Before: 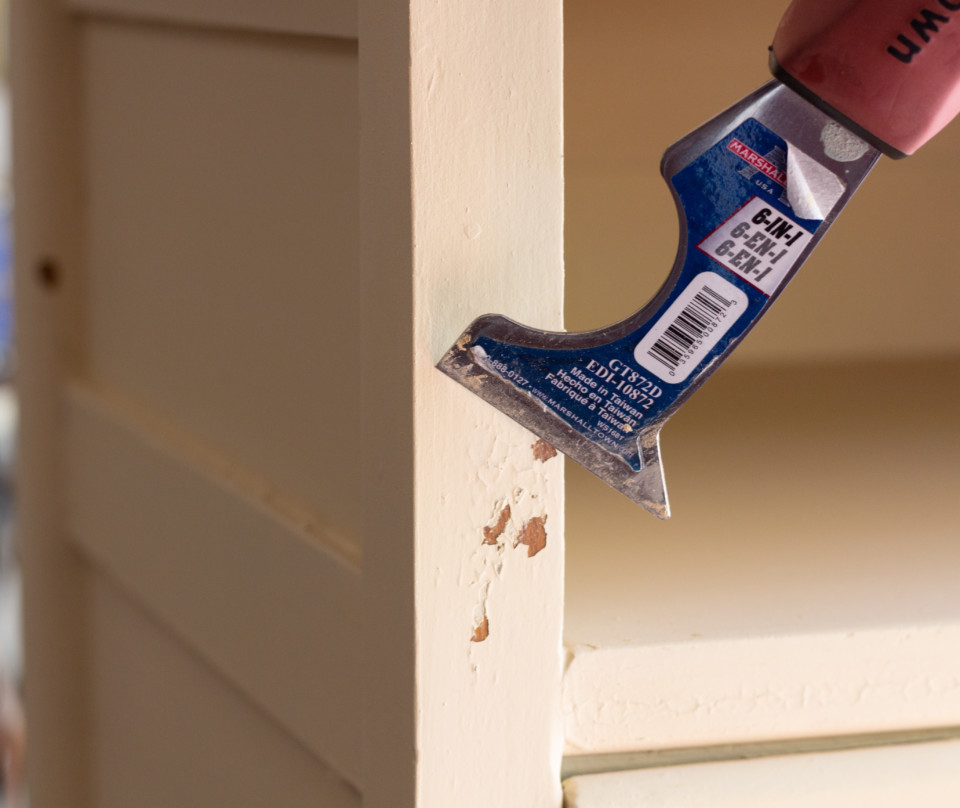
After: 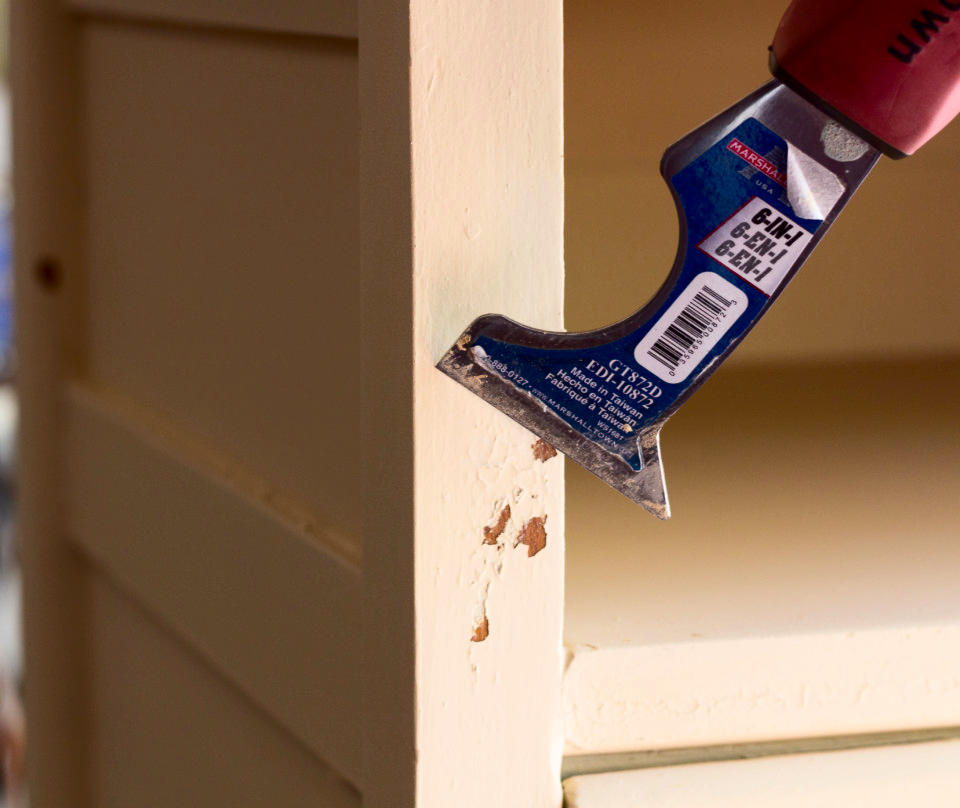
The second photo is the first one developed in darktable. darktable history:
contrast brightness saturation: contrast 0.192, brightness -0.114, saturation 0.211
levels: levels [0, 0.499, 1]
